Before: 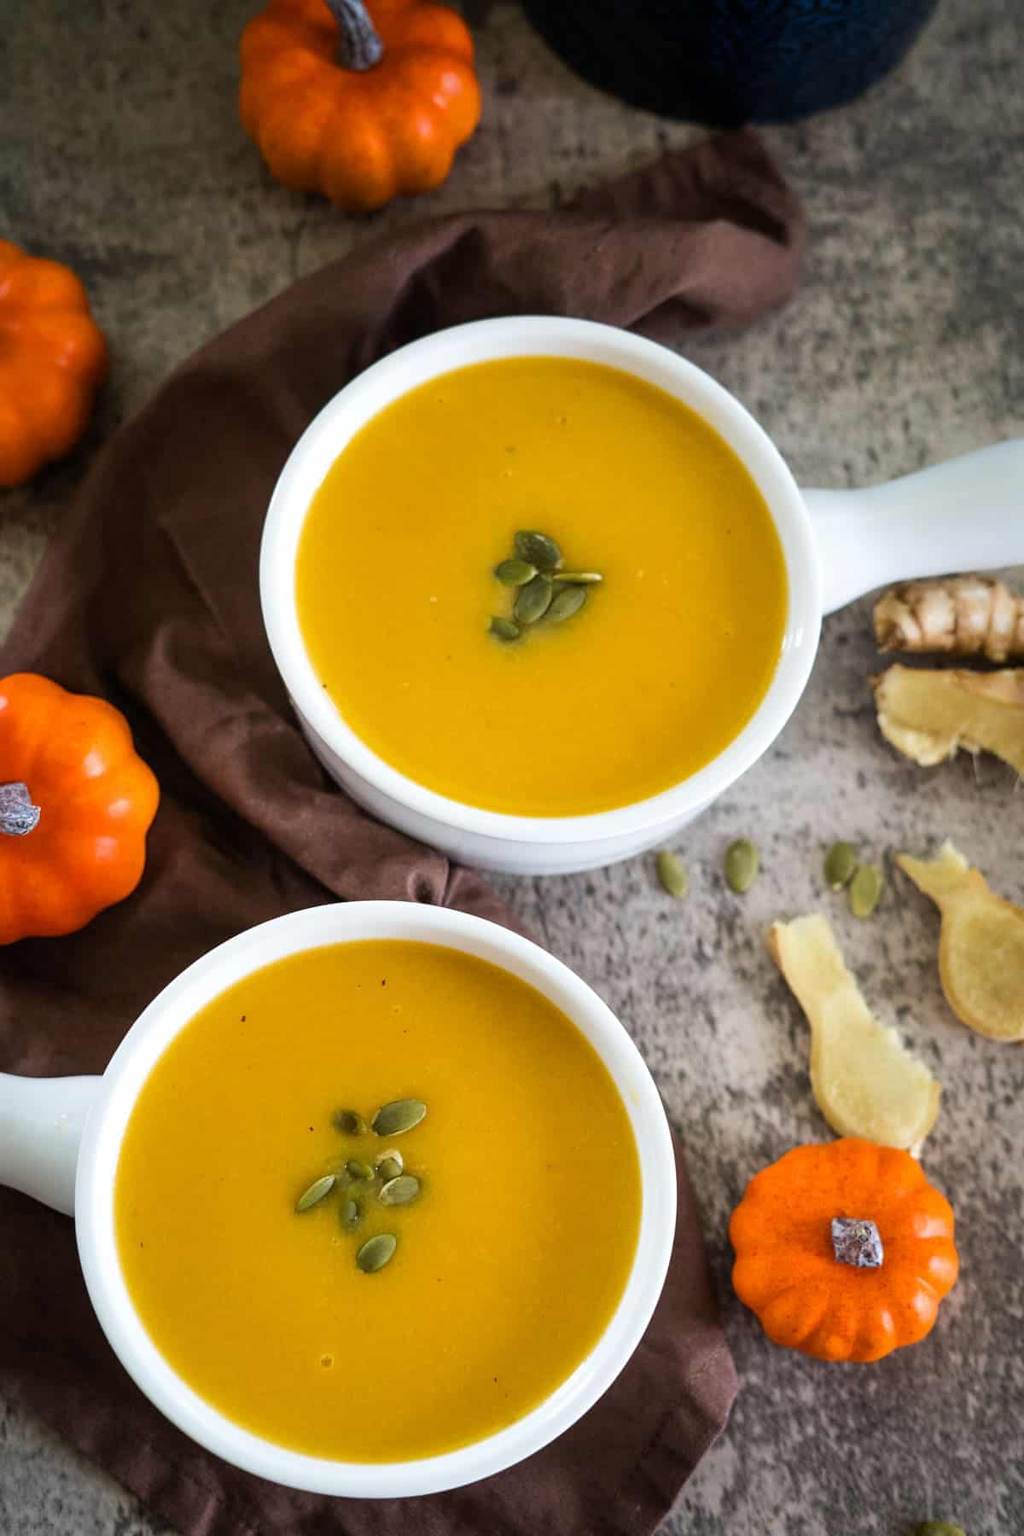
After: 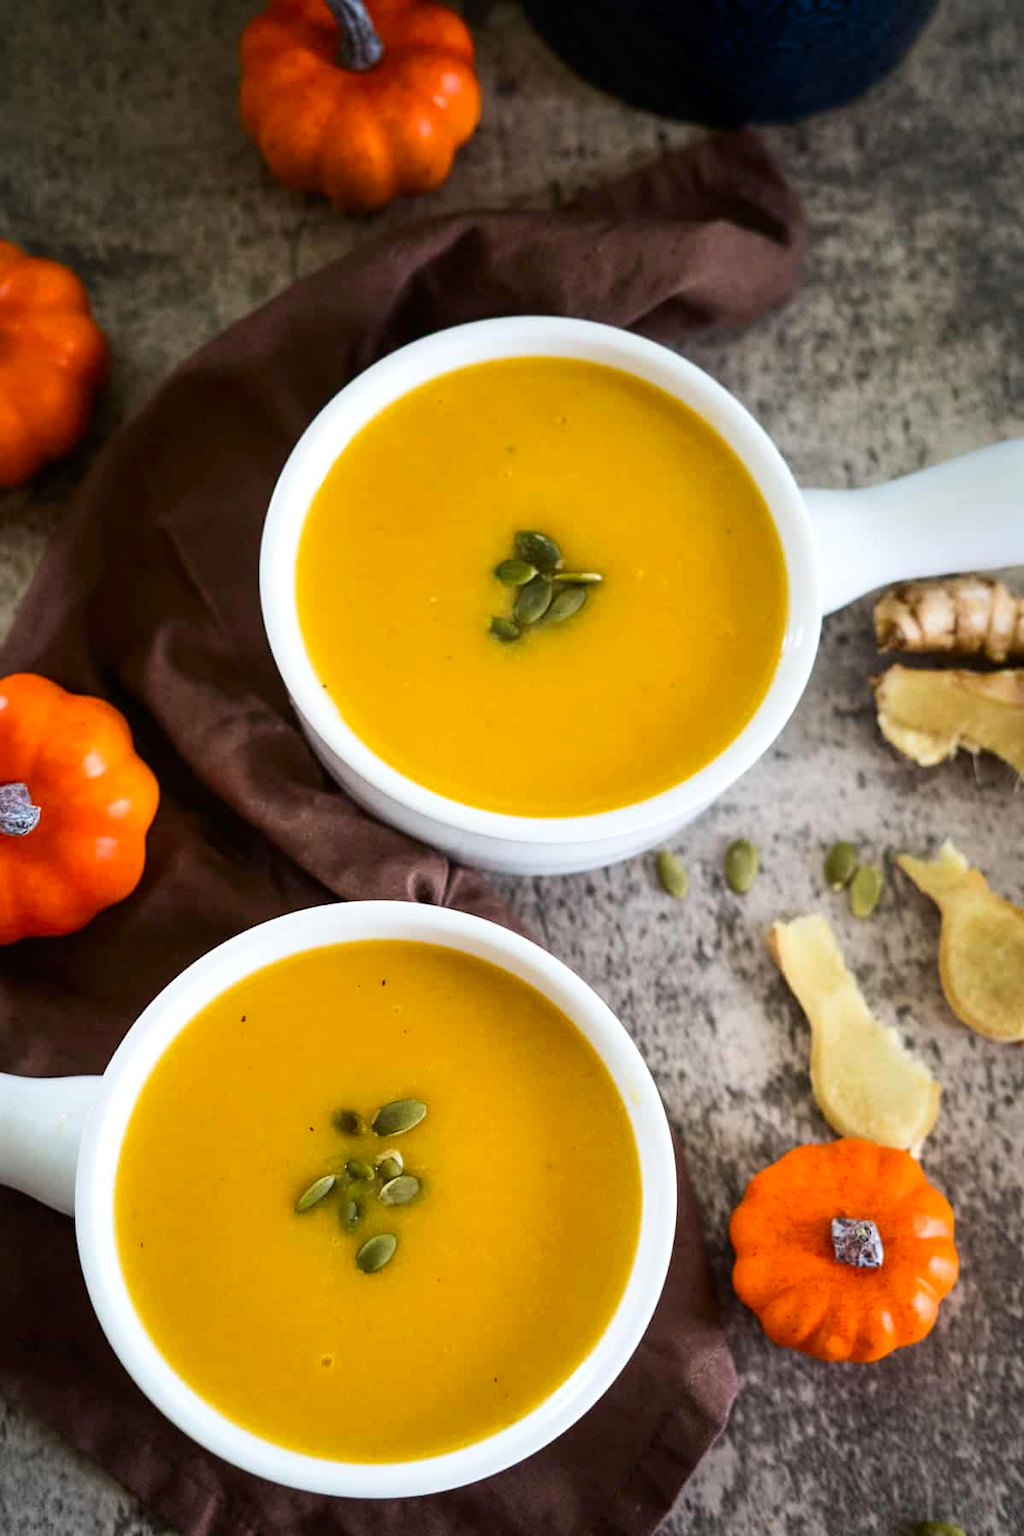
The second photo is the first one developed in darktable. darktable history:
contrast brightness saturation: contrast 0.149, brightness -0.006, saturation 0.104
levels: levels [0, 0.498, 0.996]
